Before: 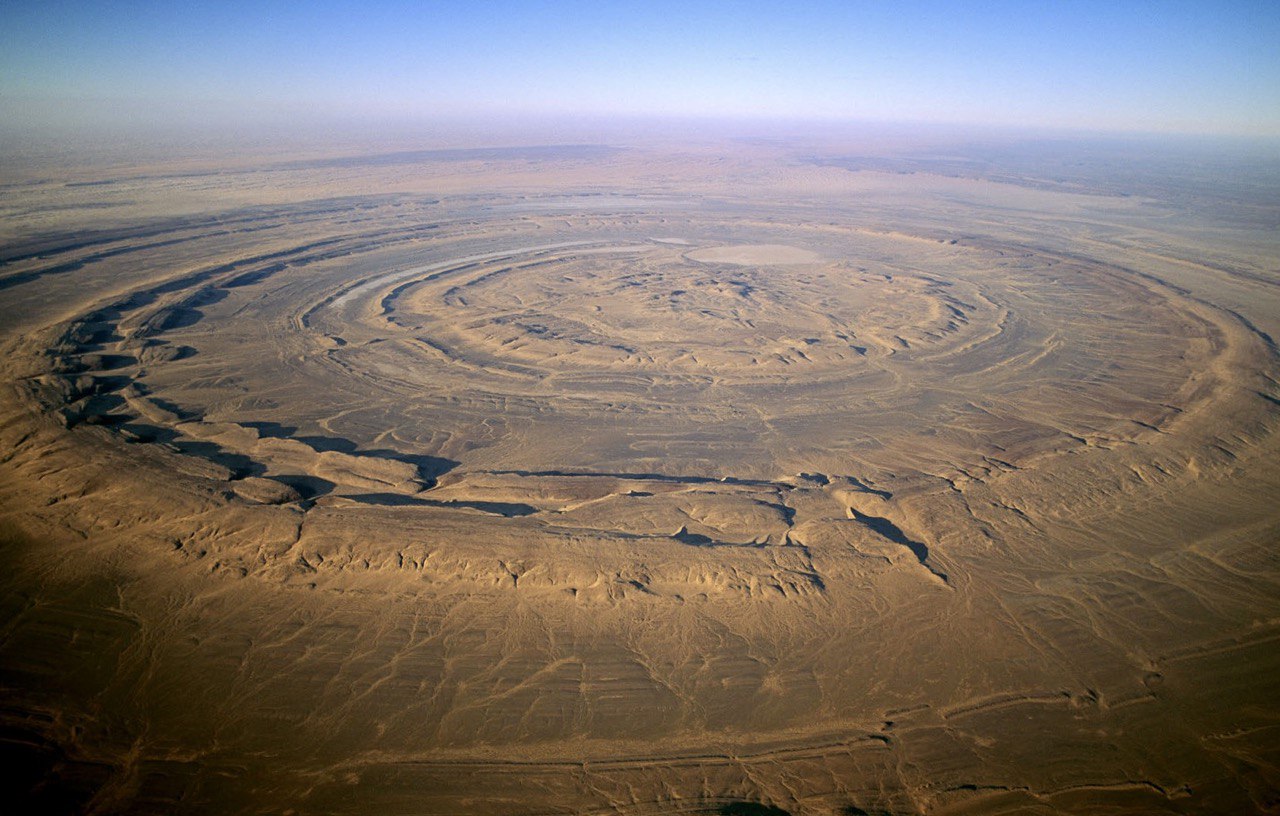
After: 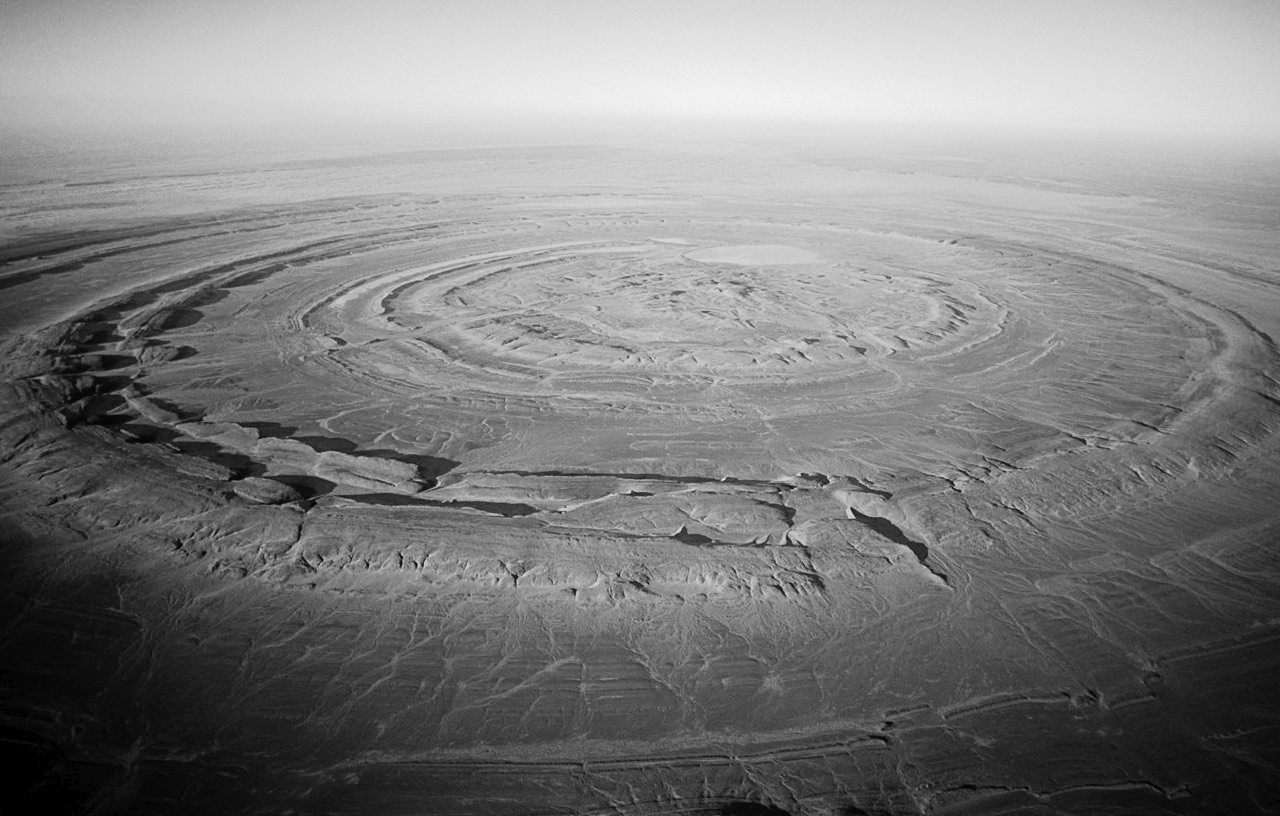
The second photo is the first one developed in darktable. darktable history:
tone curve: curves: ch0 [(0, 0) (0.003, 0.014) (0.011, 0.019) (0.025, 0.026) (0.044, 0.037) (0.069, 0.053) (0.1, 0.083) (0.136, 0.121) (0.177, 0.163) (0.224, 0.22) (0.277, 0.281) (0.335, 0.354) (0.399, 0.436) (0.468, 0.526) (0.543, 0.612) (0.623, 0.706) (0.709, 0.79) (0.801, 0.858) (0.898, 0.925) (1, 1)], preserve colors none
color look up table: target L [100.32, 86.7, 88.47, 78.43, 82.41, 75.88, 79.88, 66.24, 53.98, 36.15, 23.52, 201, 80.24, 74.05, 65.49, 59.41, 56.32, 48.84, 35.72, 51.22, 32.75, 31.46, 7.568, 10.27, 7.568, 89.53, 80.24, 70.73, 71.1, 59.92, 49.24, 48.31, 58.38, 47.24, 45.09, 24.72, 35.16, 32.32, 11.92, 10.27, 5.464, 93.75, 83.84, 83.84, 72.58, 59.41, 59.41, 41.96, 28.27], target a [0.001, -0.001, 0, 0, -0.002, -0.001, 0, 0.001, 0 ×4, -0.001, 0 ×12, -0.003, -0.001, -0.002, 0, 0.001, 0, 0.001, 0.001, 0, 0.001, 0.001, 0.001, 0 ×4, -0.002, -0.002, -0.002, 0, 0, 0, 0.001, 0.001], target b [-0.003, 0.022, 0, 0.001, 0.022, 0.002, 0.001, -0.004, -0.002, 0.001, -0.003, -0.001, 0.002 ×4, 0.001, -0.004, -0.003, 0.001, 0, 0, -0.002, -0.002, -0.002, 0.023, 0.002, 0.022, 0.002, -0.004, 0.001, -0.004, -0.004, -0.003, -0.004, -0.003, -0.003, -0.003, -0.002, -0.002, 0.003, 0.023, 0.022, 0.022, 0.002, 0.002, 0.002, -0.006, -0.003], num patches 49
